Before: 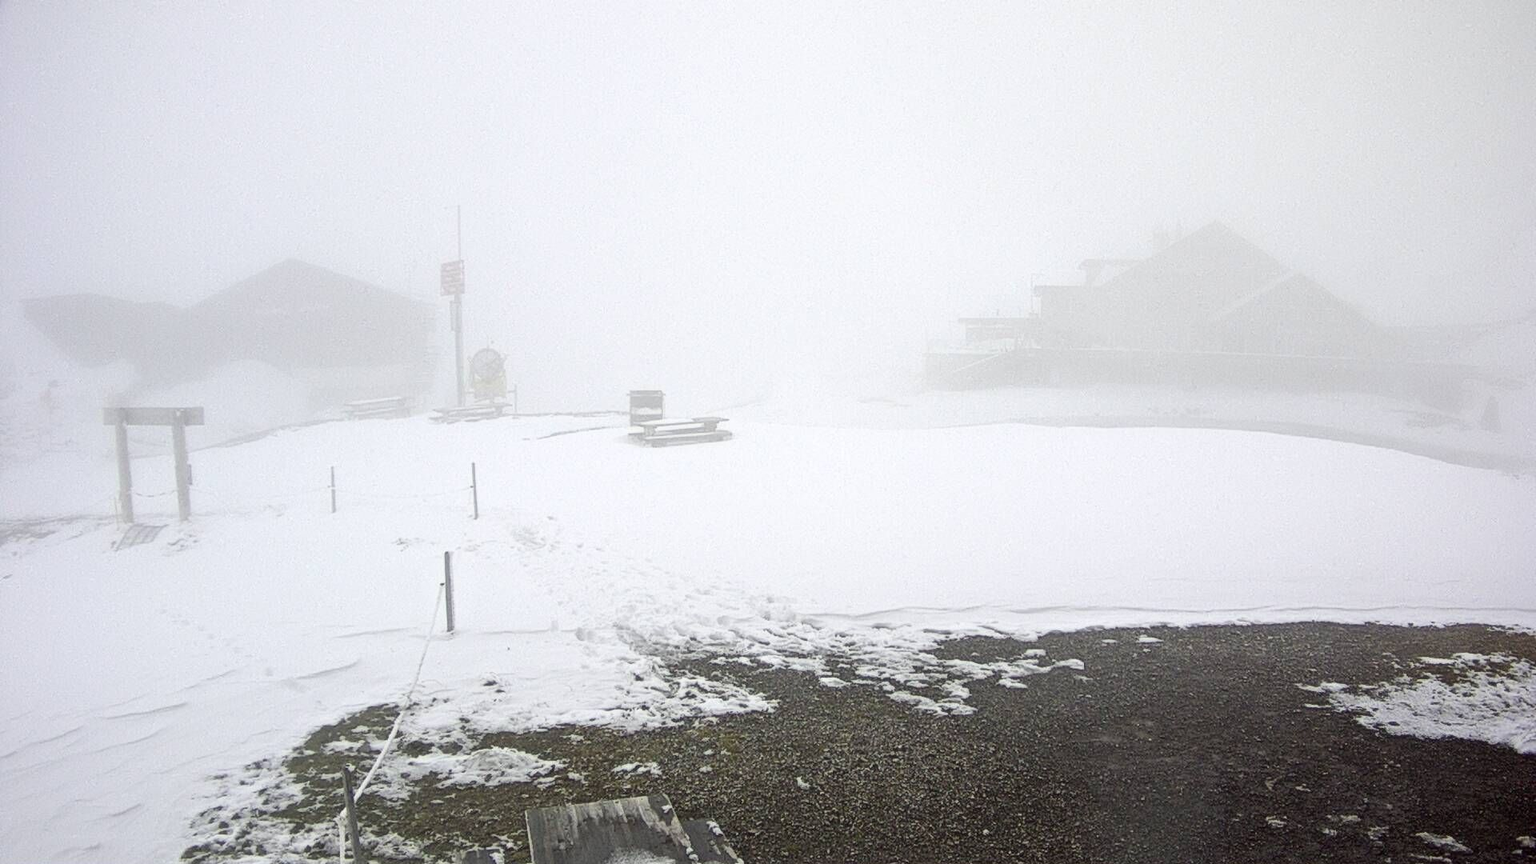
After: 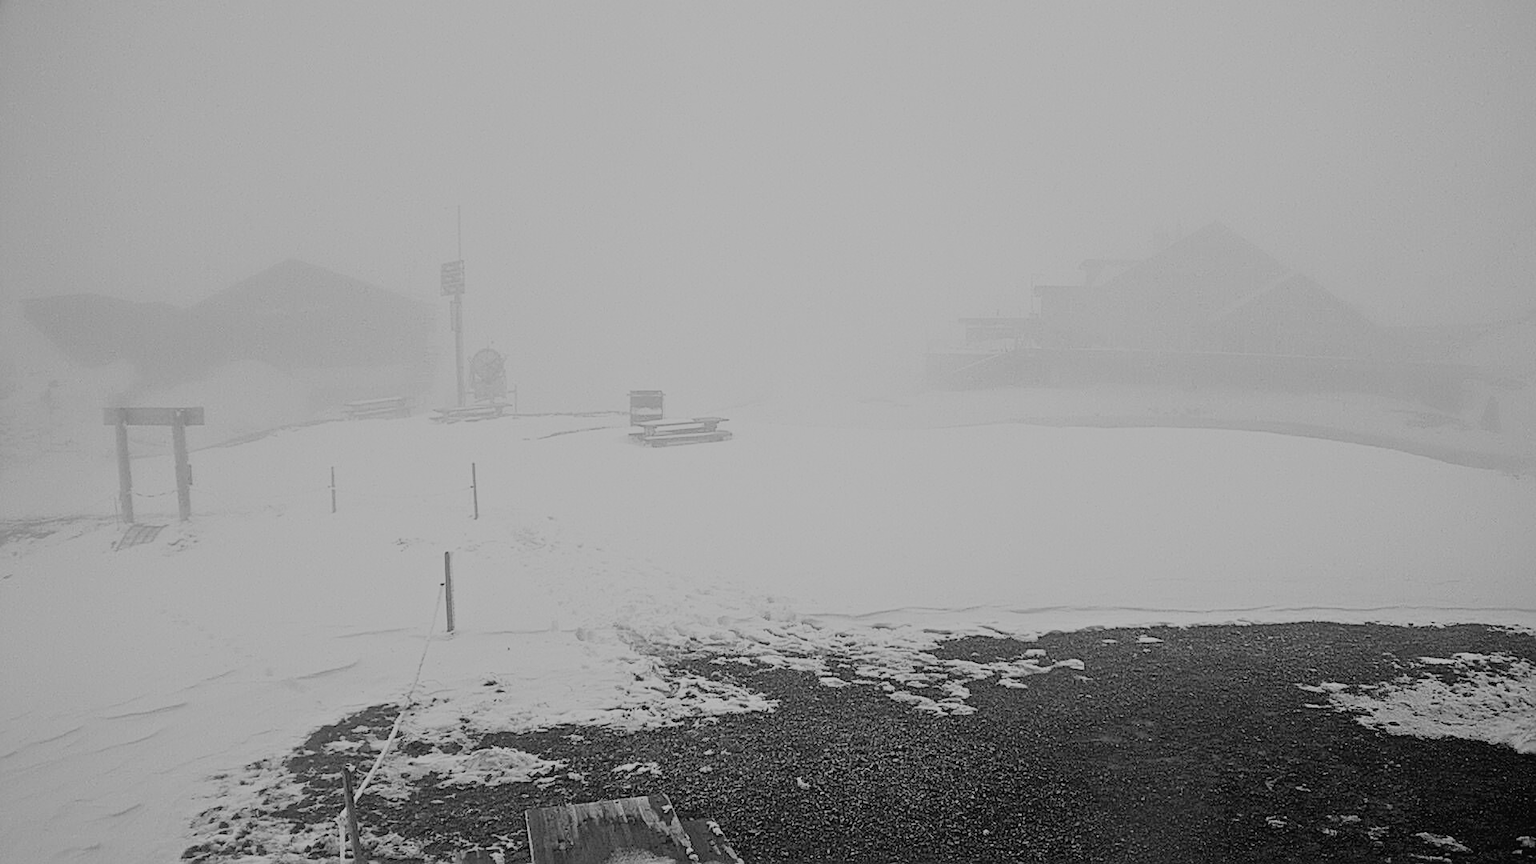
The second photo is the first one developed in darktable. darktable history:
exposure: exposure -0.157 EV, compensate highlight preservation false
sharpen: on, module defaults
tone curve: curves: ch0 [(0, 0.021) (0.049, 0.044) (0.152, 0.14) (0.328, 0.377) (0.473, 0.543) (0.641, 0.705) (0.85, 0.894) (1, 0.969)]; ch1 [(0, 0) (0.302, 0.331) (0.427, 0.433) (0.472, 0.47) (0.502, 0.503) (0.527, 0.524) (0.564, 0.591) (0.602, 0.632) (0.677, 0.701) (0.859, 0.885) (1, 1)]; ch2 [(0, 0) (0.33, 0.301) (0.447, 0.44) (0.487, 0.496) (0.502, 0.516) (0.535, 0.563) (0.565, 0.6) (0.618, 0.629) (1, 1)], color space Lab, independent channels, preserve colors none
monochrome: a 79.32, b 81.83, size 1.1
